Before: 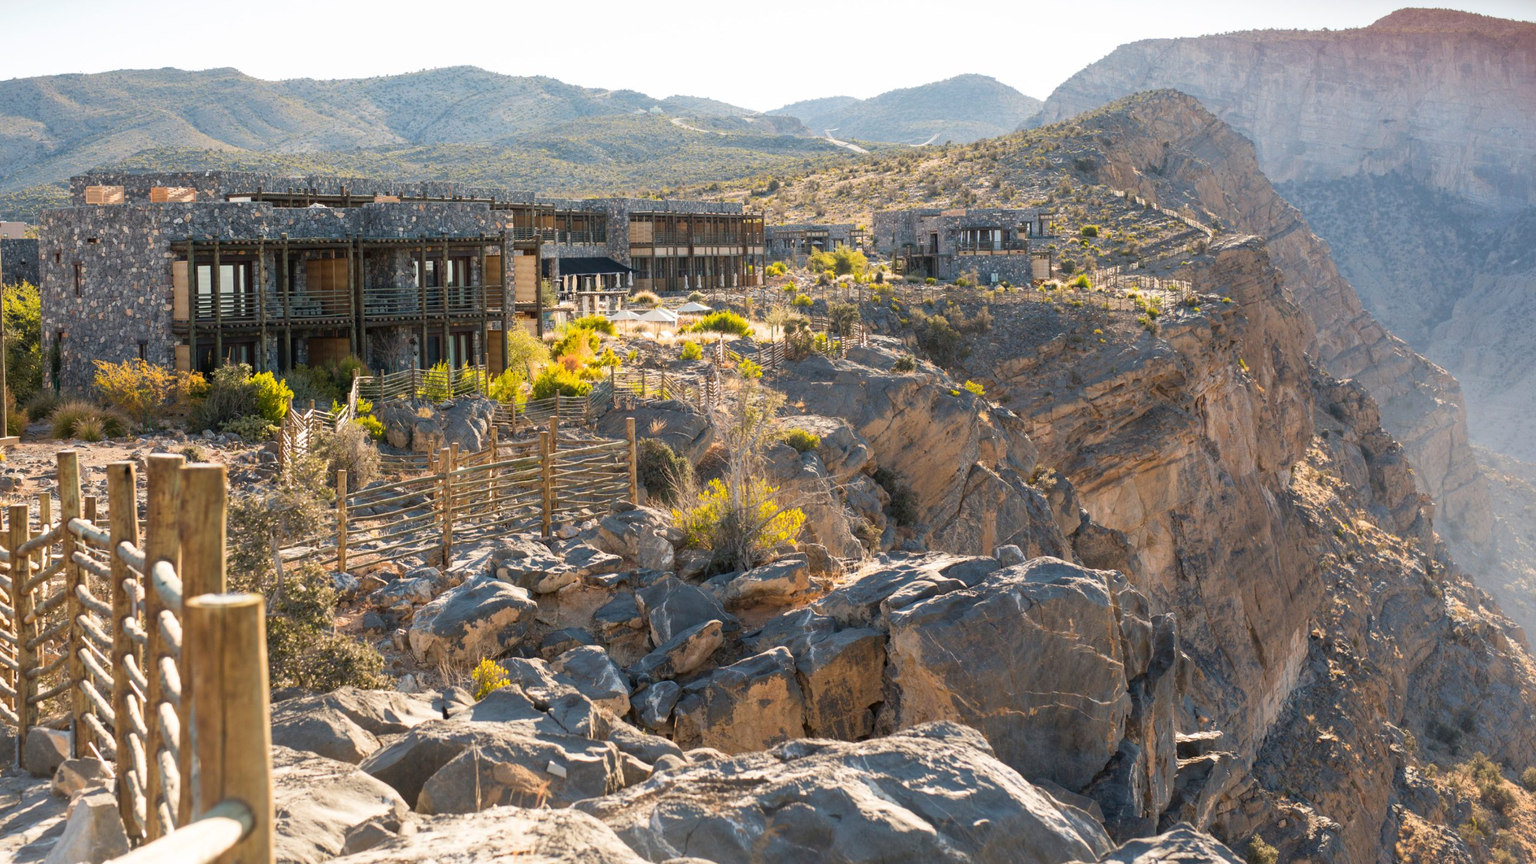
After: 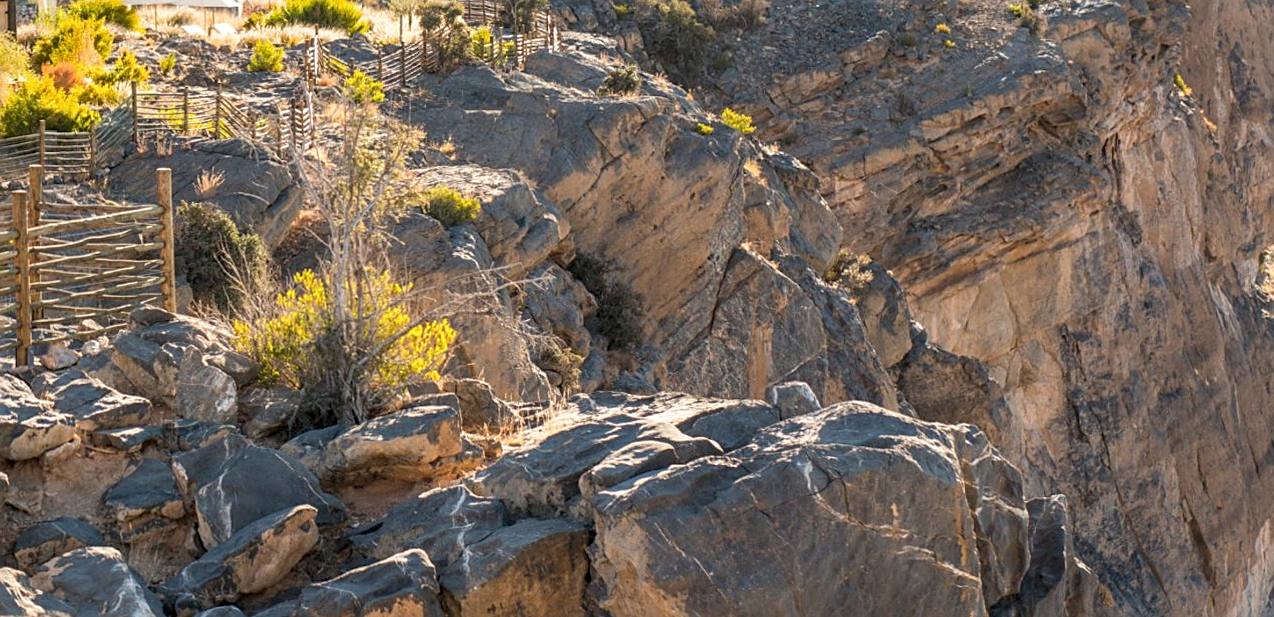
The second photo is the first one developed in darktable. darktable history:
local contrast: on, module defaults
crop: left 35.03%, top 36.625%, right 14.663%, bottom 20.057%
sharpen: on, module defaults
rotate and perspective: rotation 0.174°, lens shift (vertical) 0.013, lens shift (horizontal) 0.019, shear 0.001, automatic cropping original format, crop left 0.007, crop right 0.991, crop top 0.016, crop bottom 0.997
